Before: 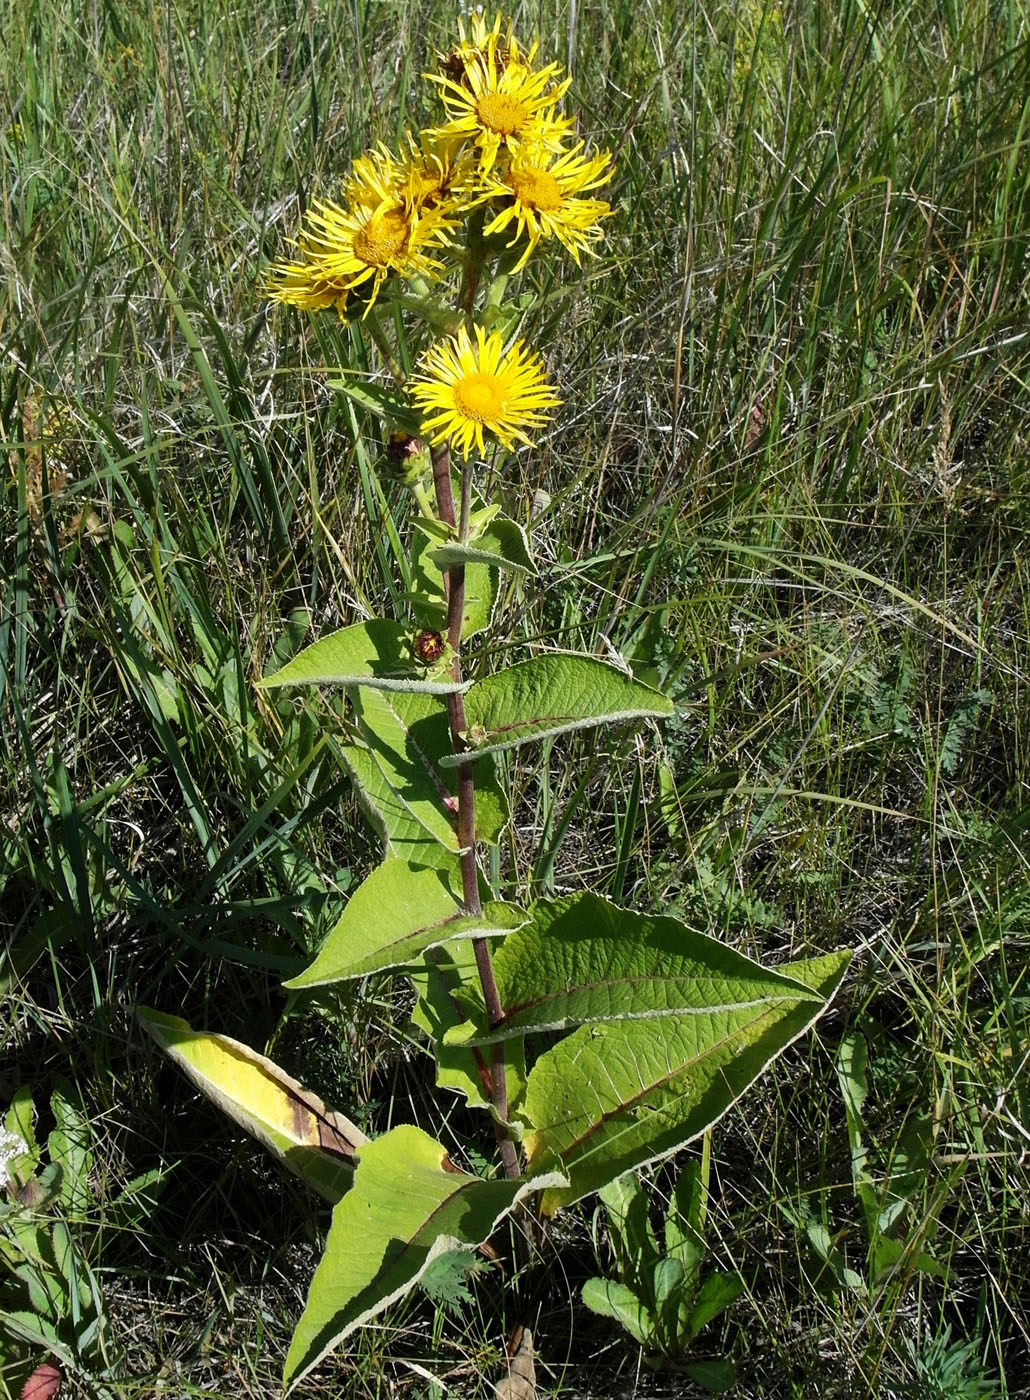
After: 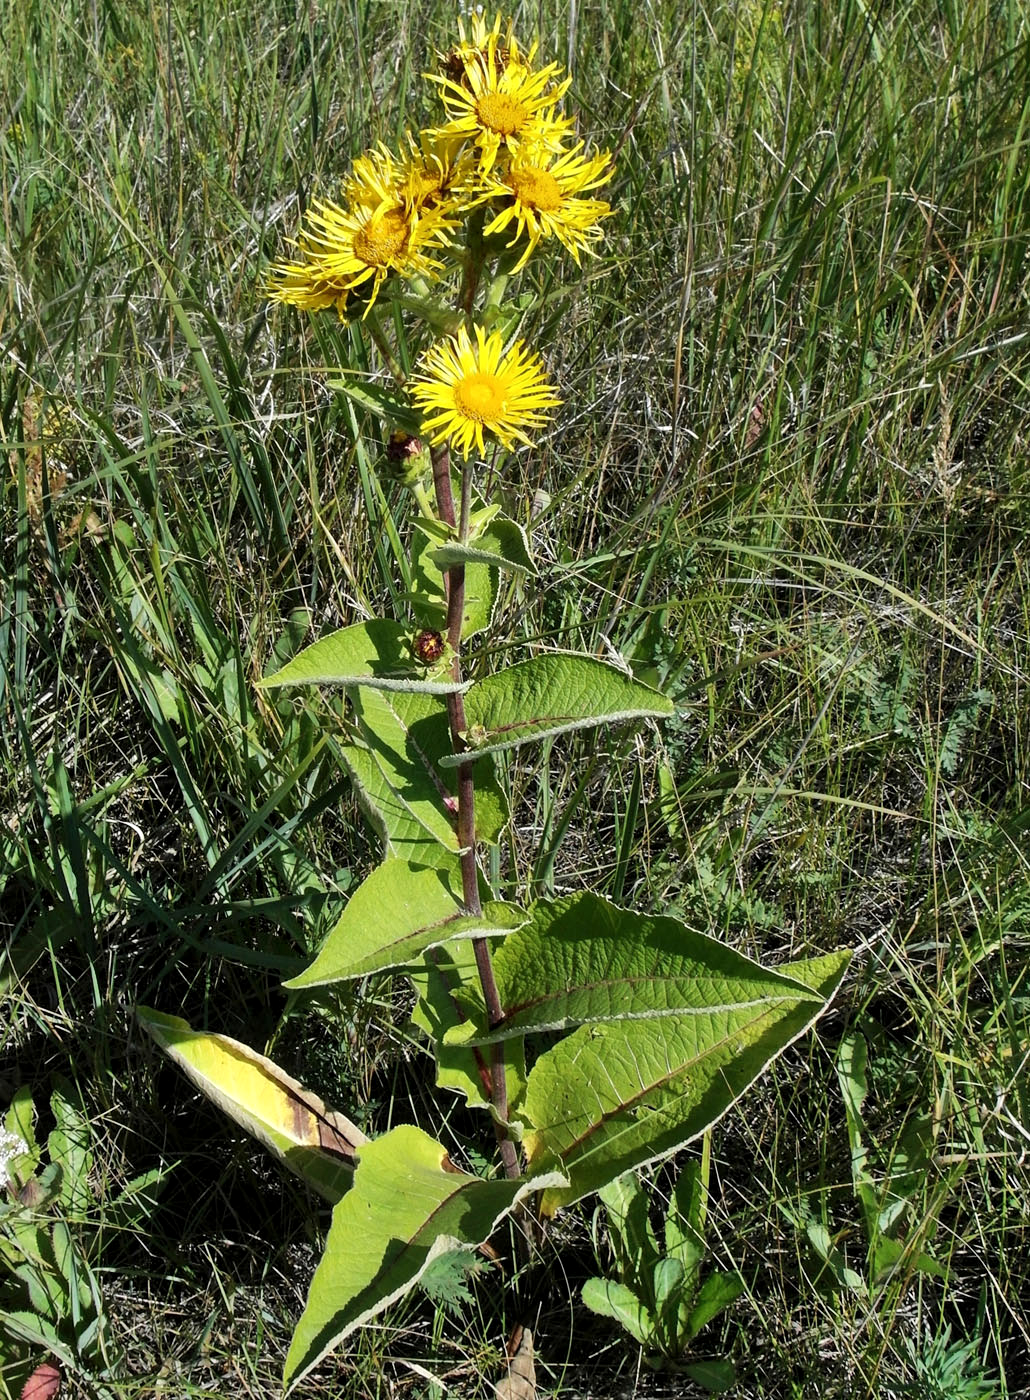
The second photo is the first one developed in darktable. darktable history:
shadows and highlights: low approximation 0.01, soften with gaussian
local contrast: highlights 102%, shadows 99%, detail 119%, midtone range 0.2
